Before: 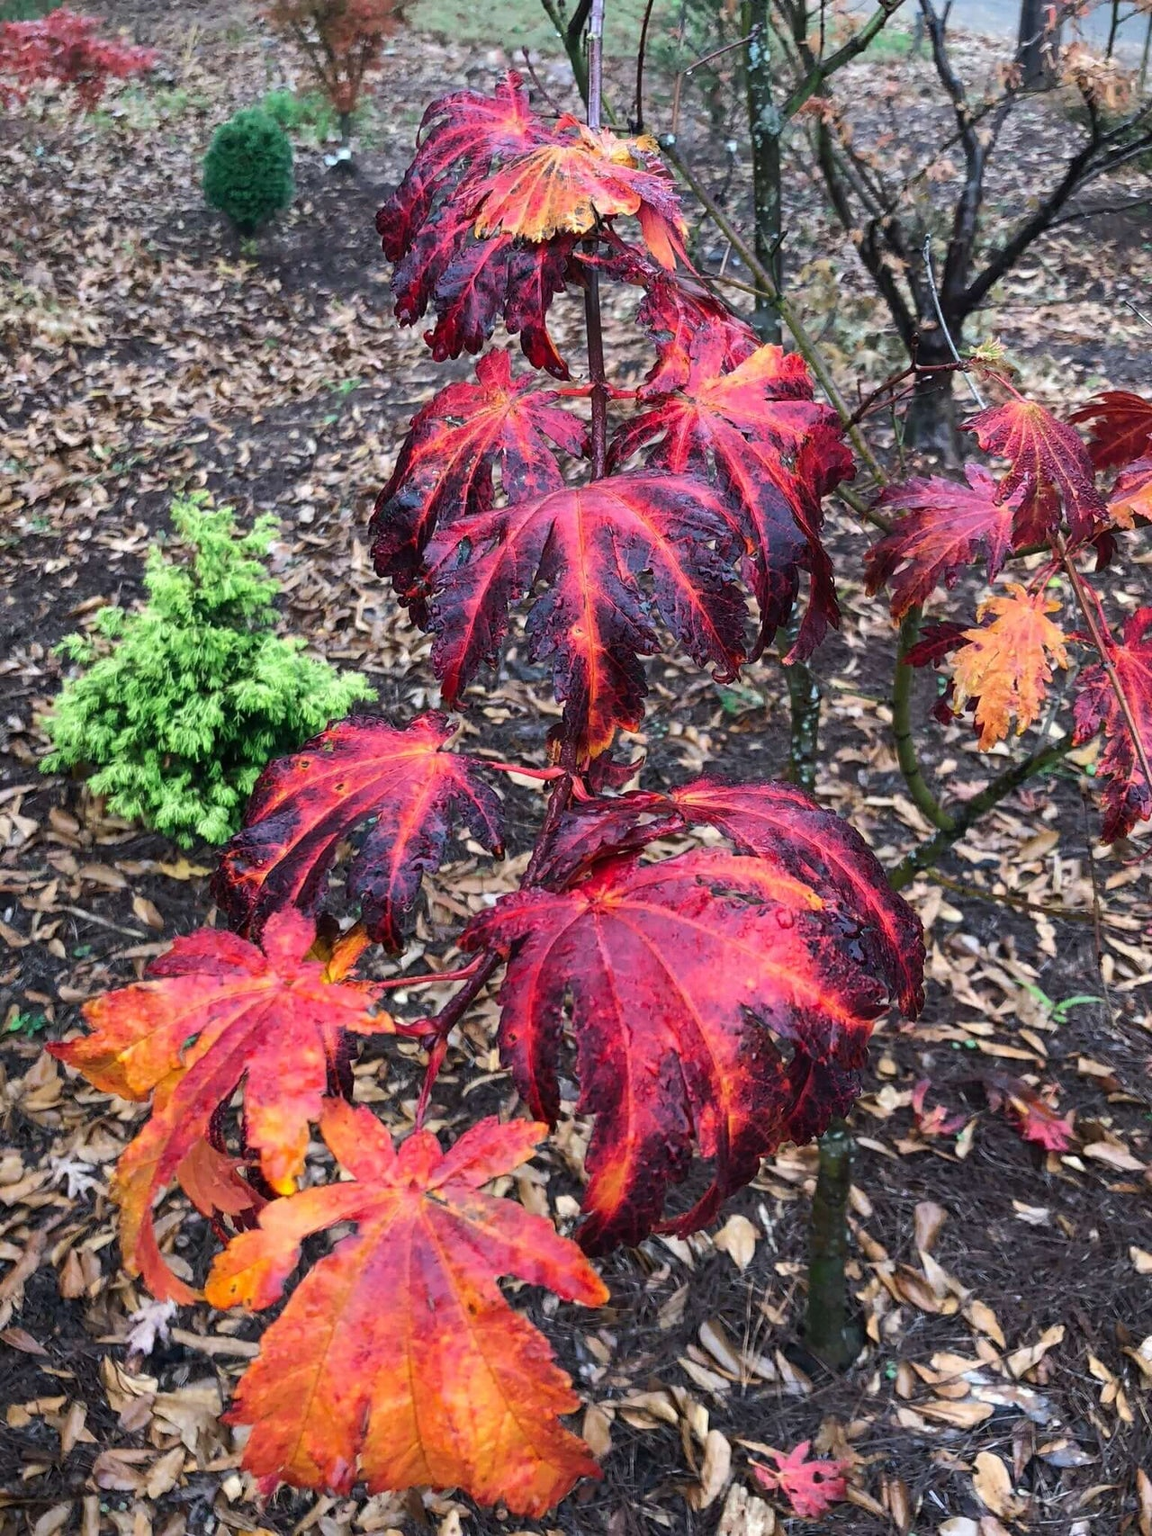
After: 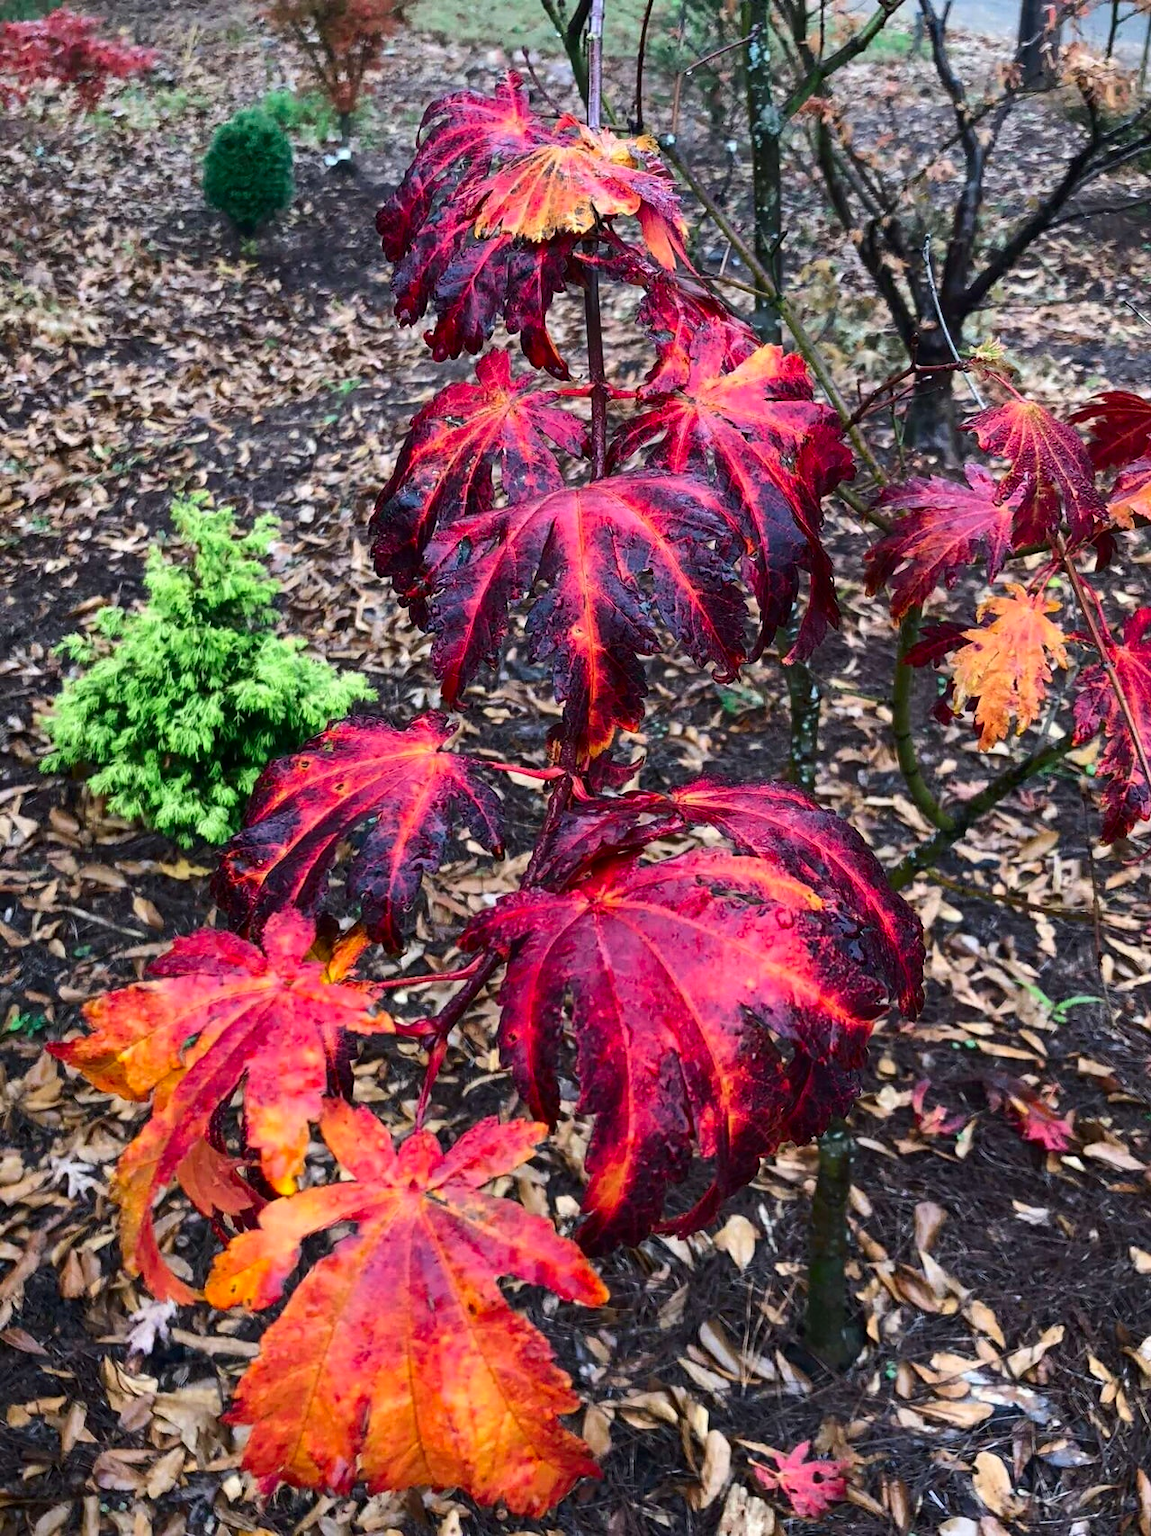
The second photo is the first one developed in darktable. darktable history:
white balance: emerald 1
contrast brightness saturation: contrast 0.13, brightness -0.05, saturation 0.16
